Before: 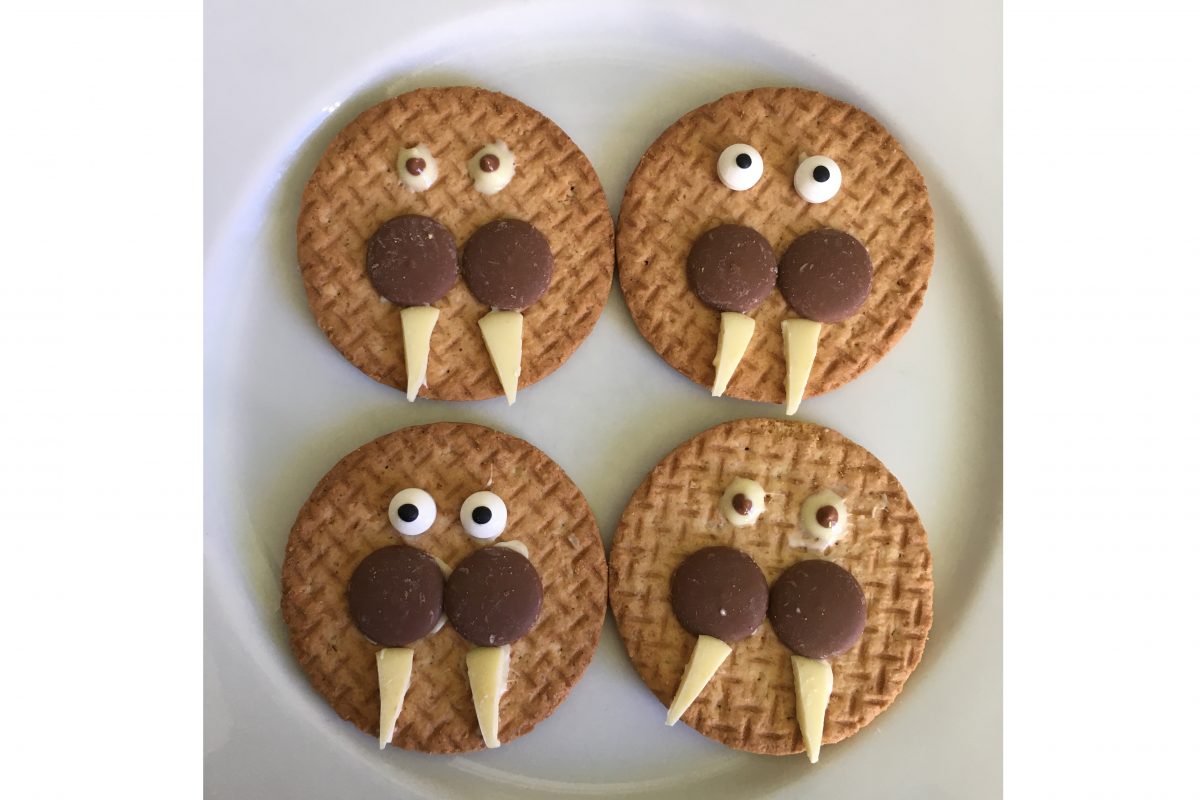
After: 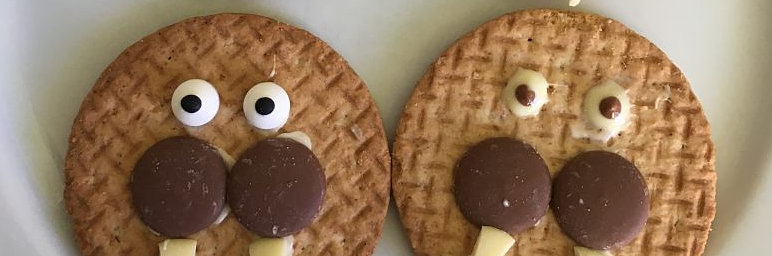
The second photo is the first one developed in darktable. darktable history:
sharpen: radius 1
crop: left 18.091%, top 51.13%, right 17.525%, bottom 16.85%
